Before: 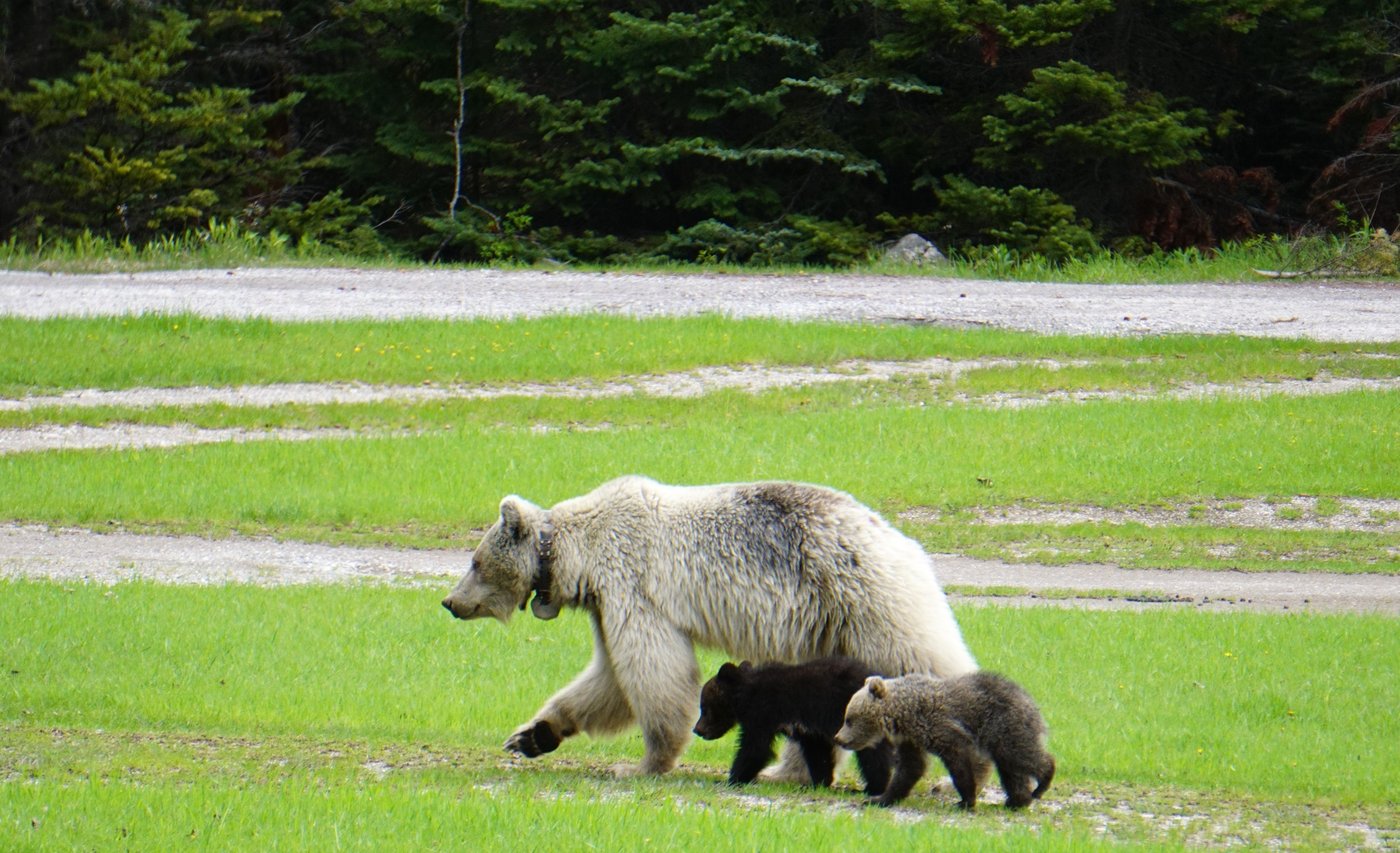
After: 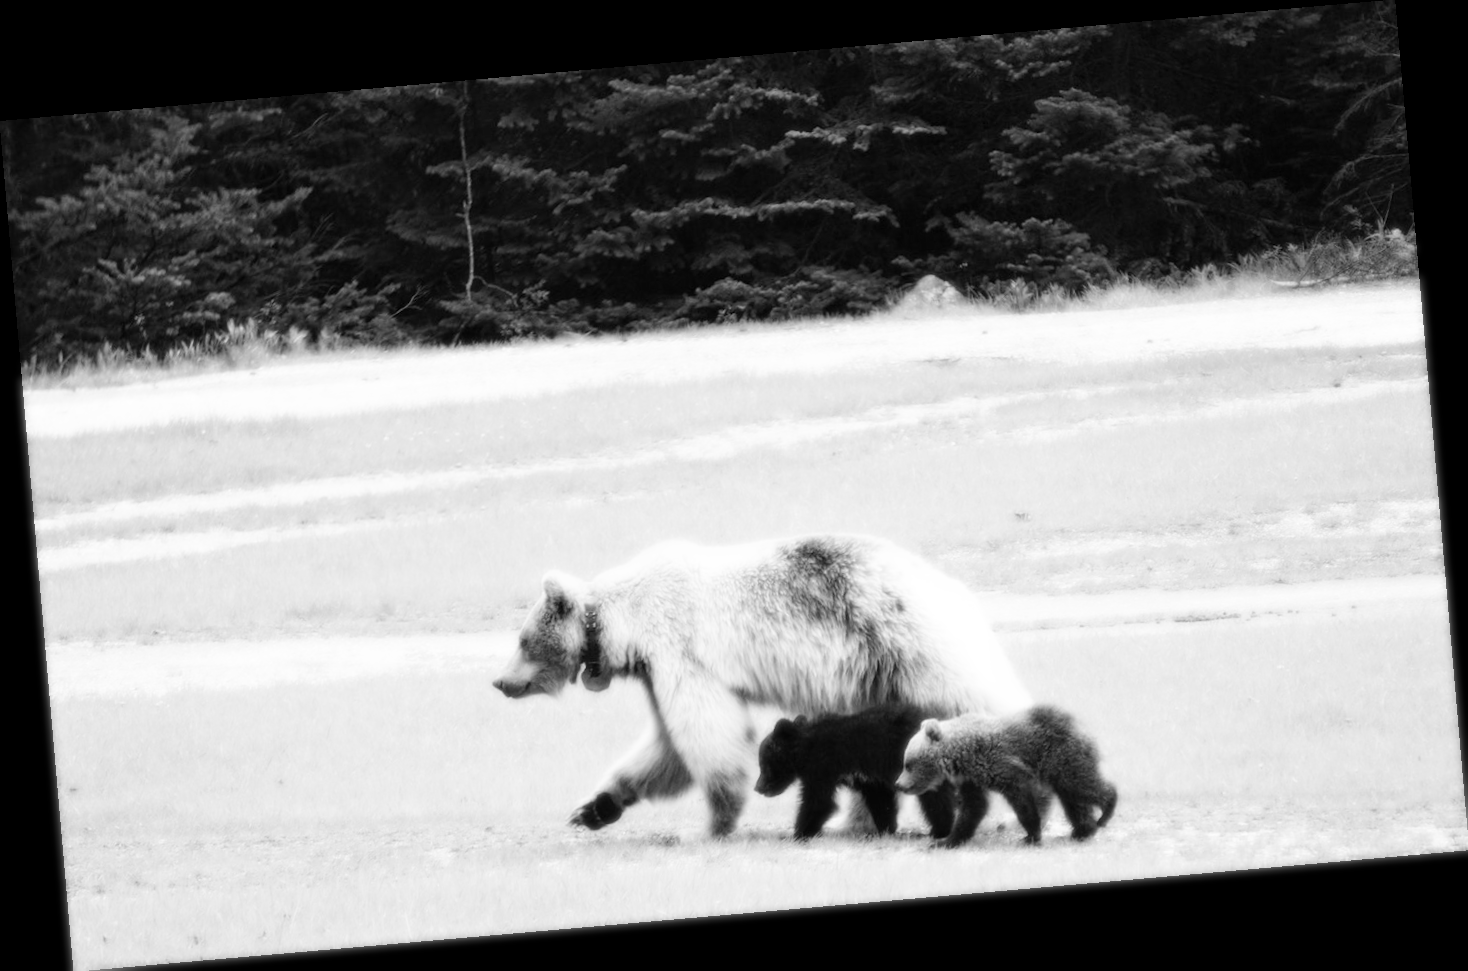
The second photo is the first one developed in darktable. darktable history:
color balance rgb: linear chroma grading › global chroma 15%, perceptual saturation grading › global saturation 30%
rotate and perspective: rotation -4.98°, automatic cropping off
monochrome: size 3.1
bloom: size 0%, threshold 54.82%, strength 8.31%
